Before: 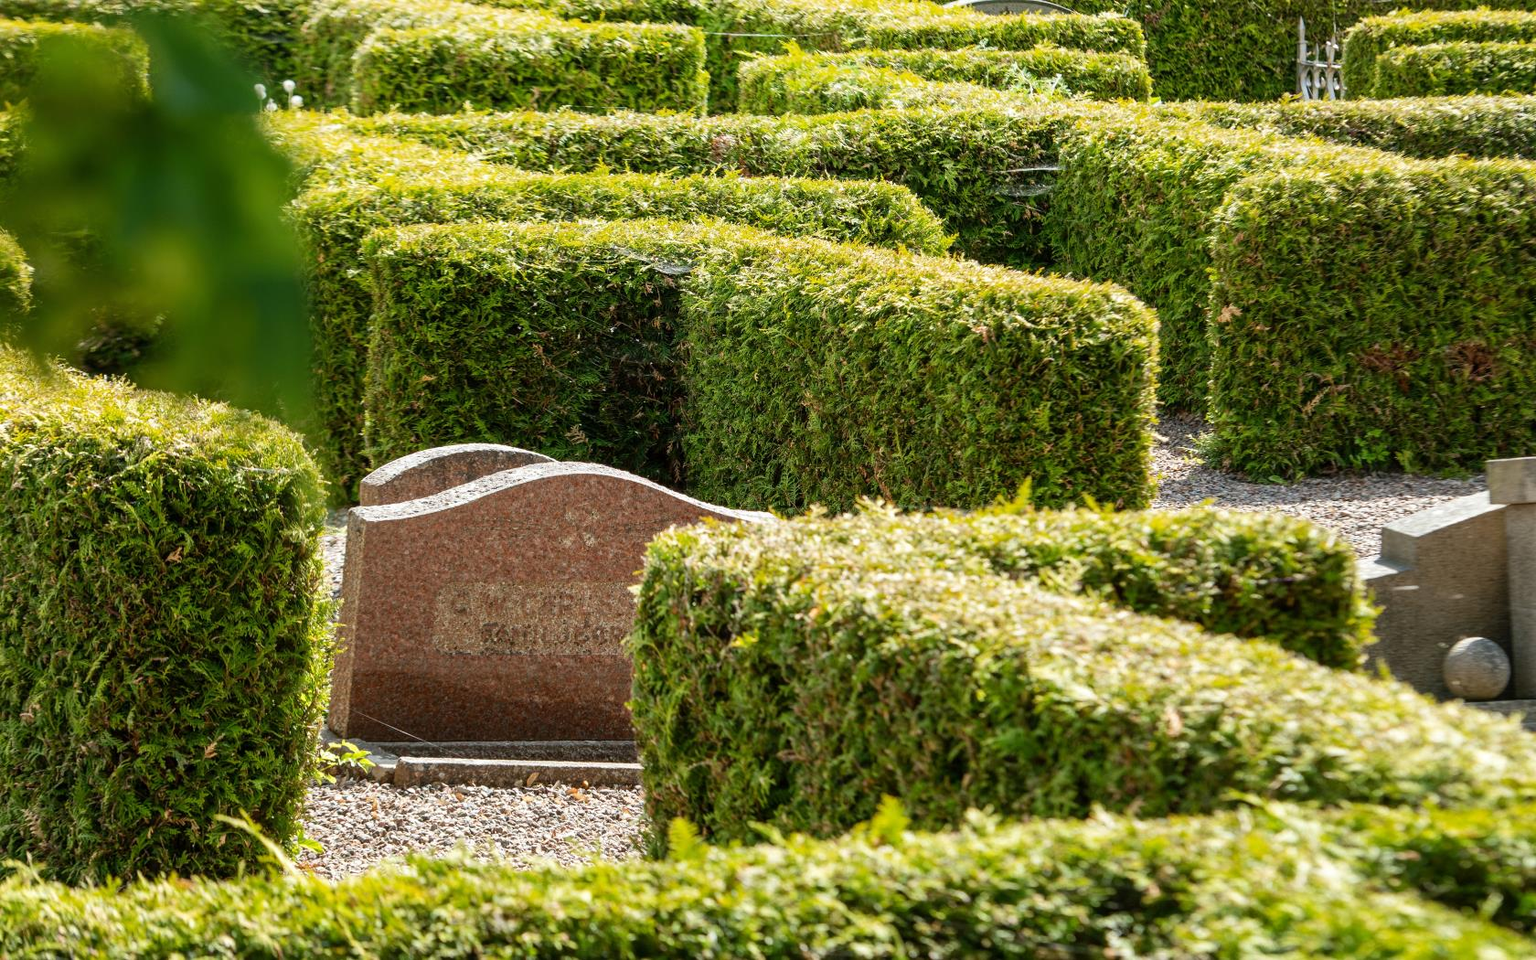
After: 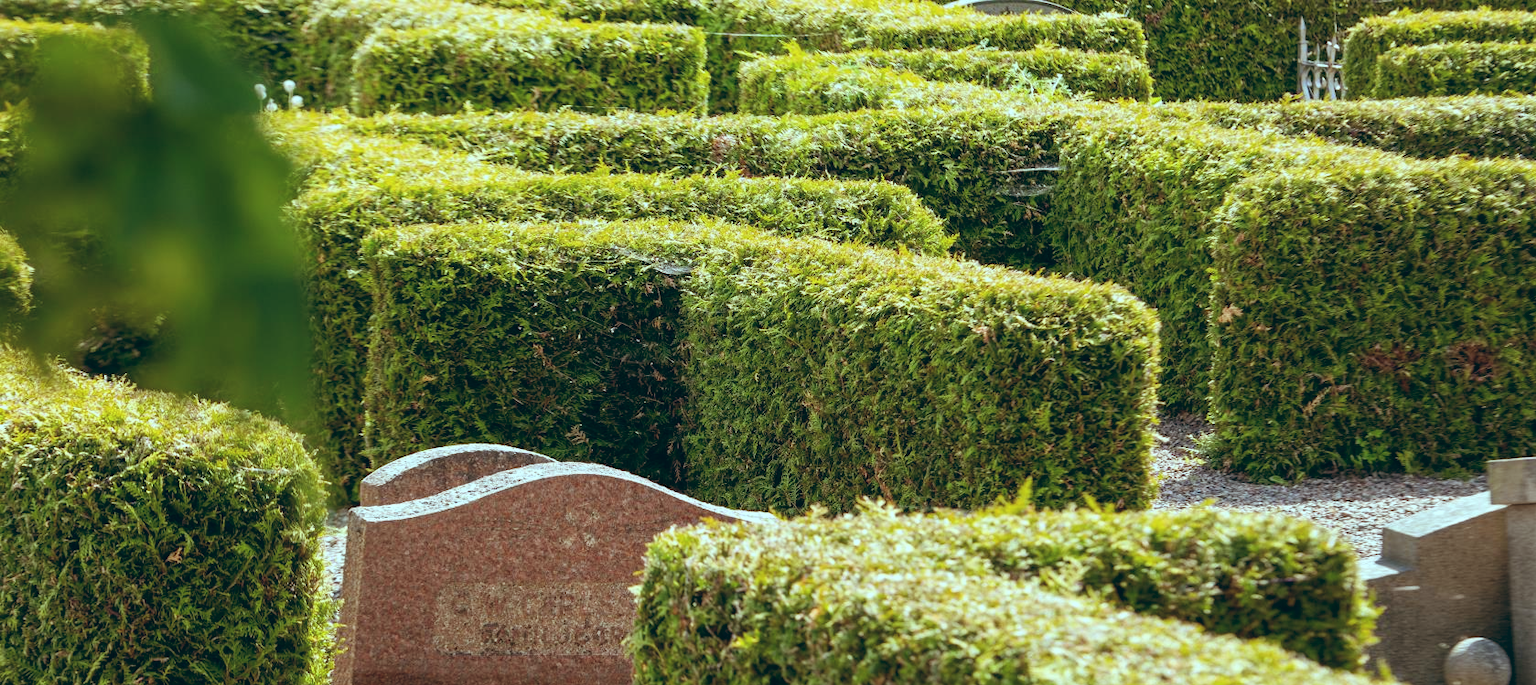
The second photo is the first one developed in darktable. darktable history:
color balance: lift [1.003, 0.993, 1.001, 1.007], gamma [1.018, 1.072, 0.959, 0.928], gain [0.974, 0.873, 1.031, 1.127]
crop: bottom 28.576%
